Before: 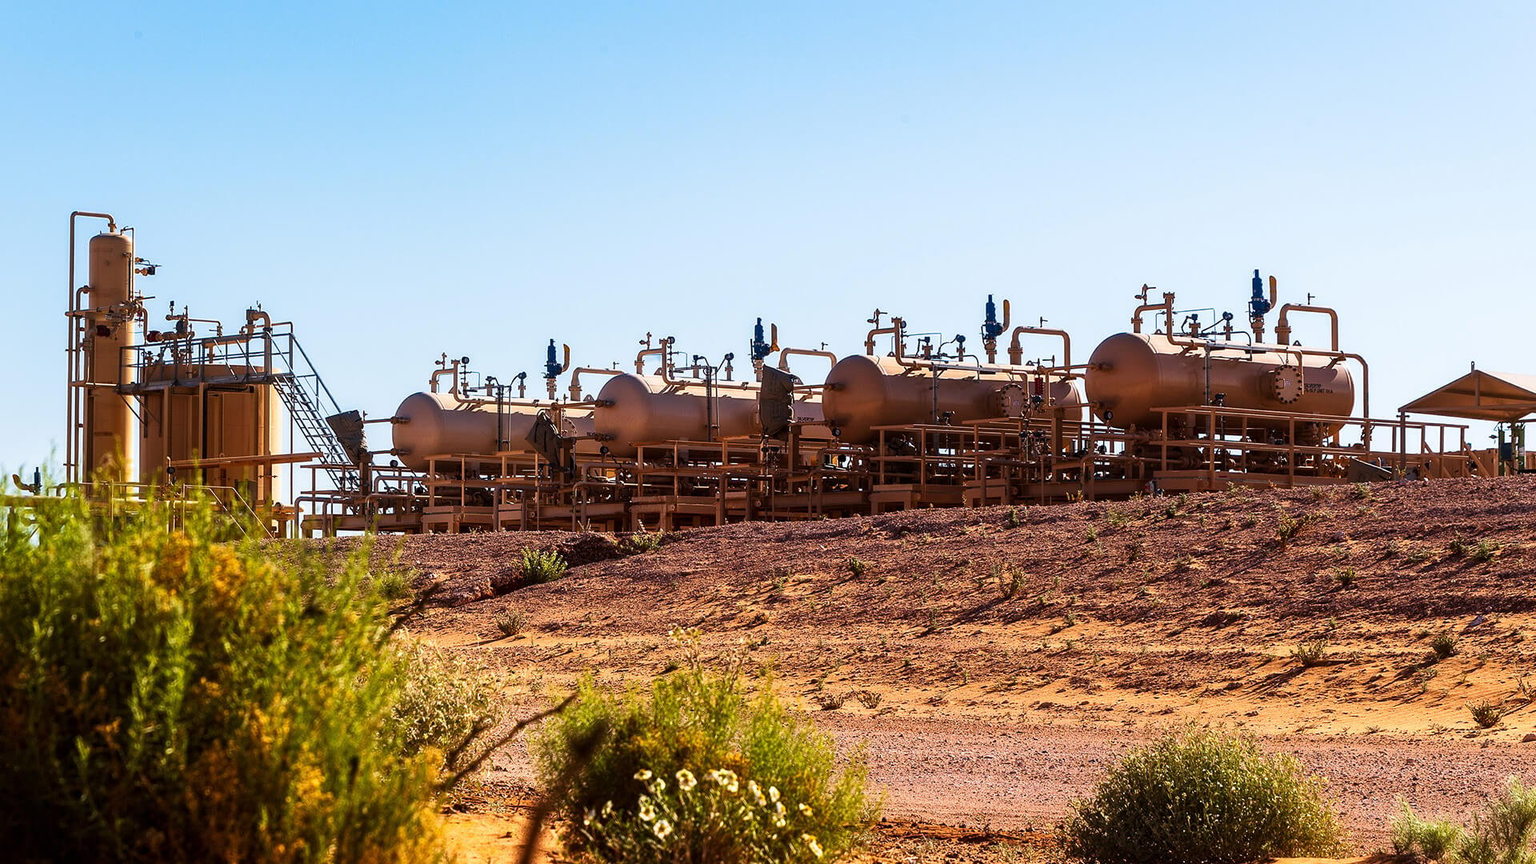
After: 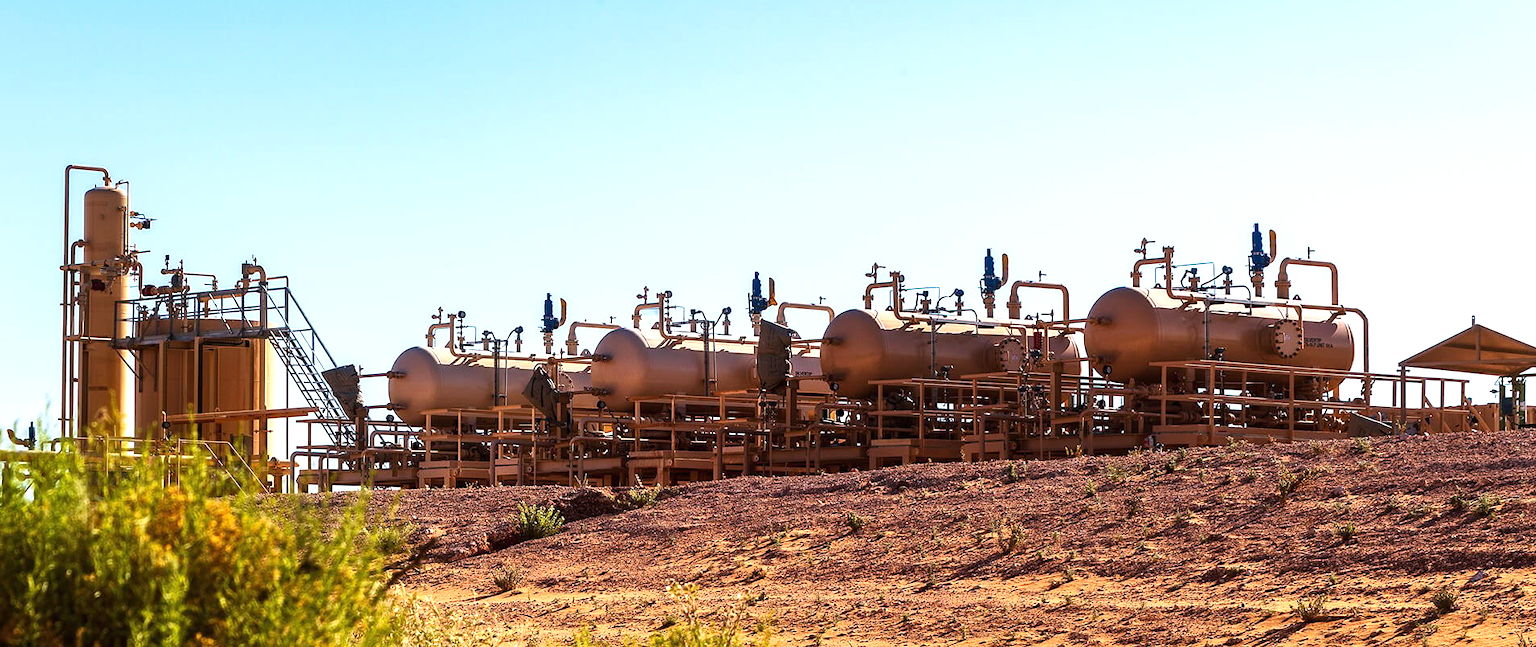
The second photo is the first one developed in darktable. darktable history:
crop: left 0.387%, top 5.469%, bottom 19.809%
exposure: black level correction 0, exposure 0.4 EV, compensate exposure bias true, compensate highlight preservation false
